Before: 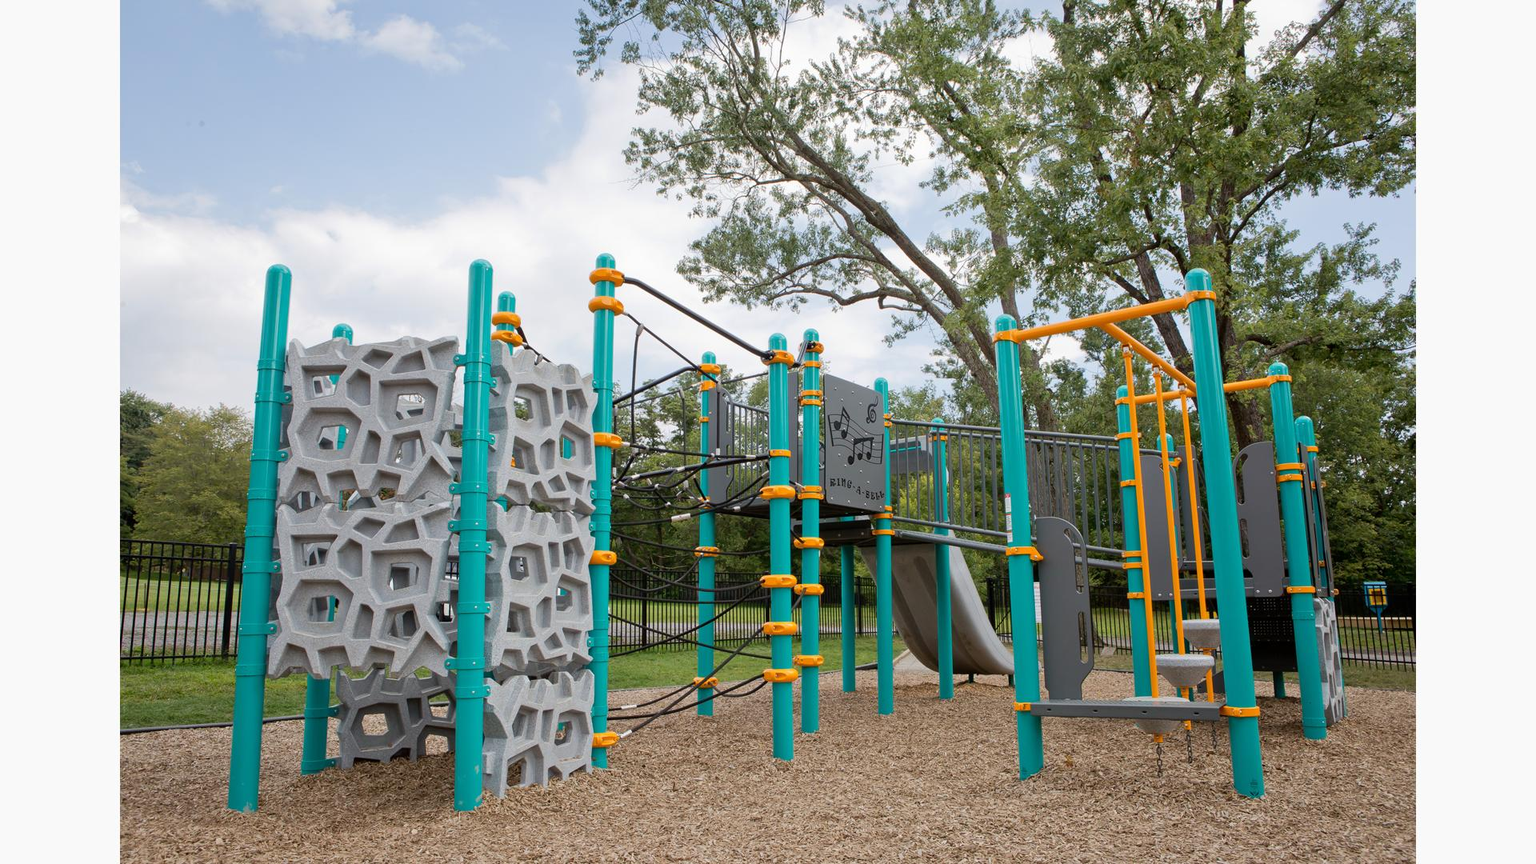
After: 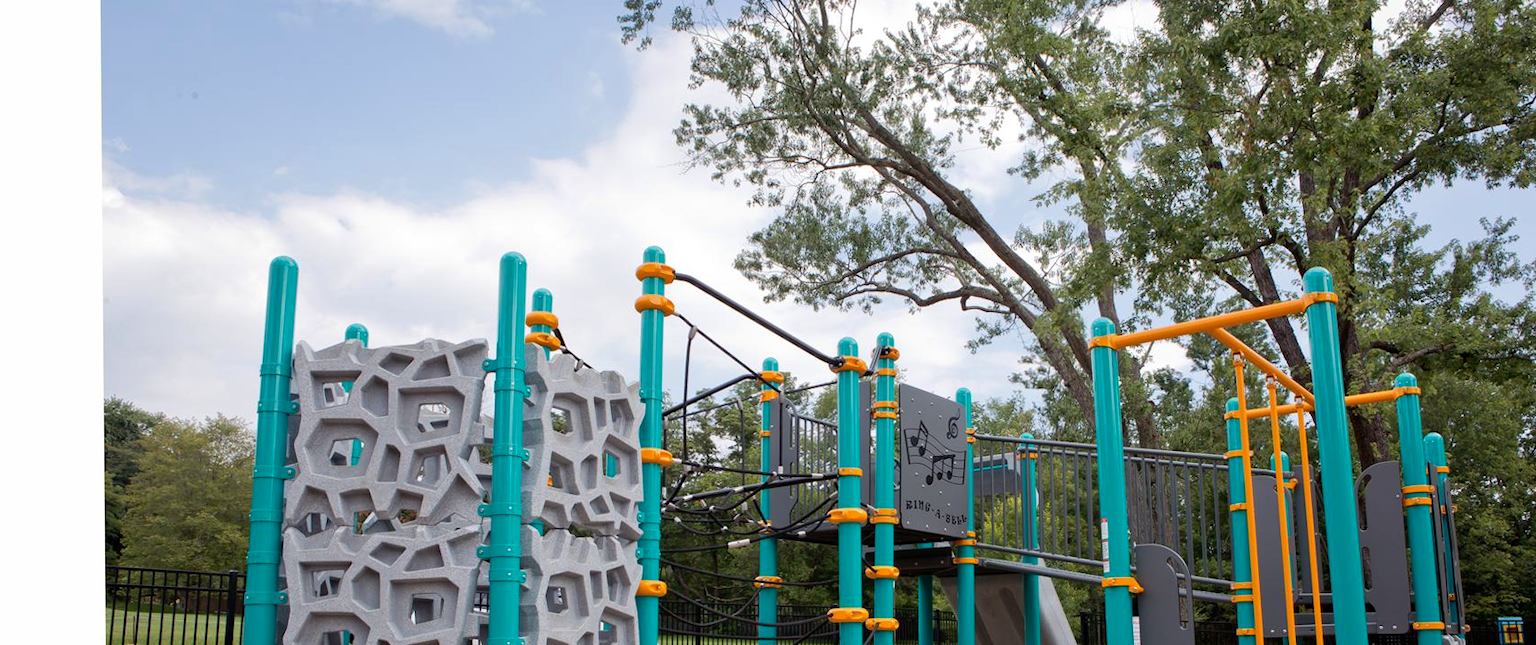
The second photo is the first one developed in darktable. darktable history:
color balance: gamma [0.9, 0.988, 0.975, 1.025], gain [1.05, 1, 1, 1]
rotate and perspective: rotation 0.174°, lens shift (vertical) 0.013, lens shift (horizontal) 0.019, shear 0.001, automatic cropping original format, crop left 0.007, crop right 0.991, crop top 0.016, crop bottom 0.997
crop: left 1.509%, top 3.452%, right 7.696%, bottom 28.452%
